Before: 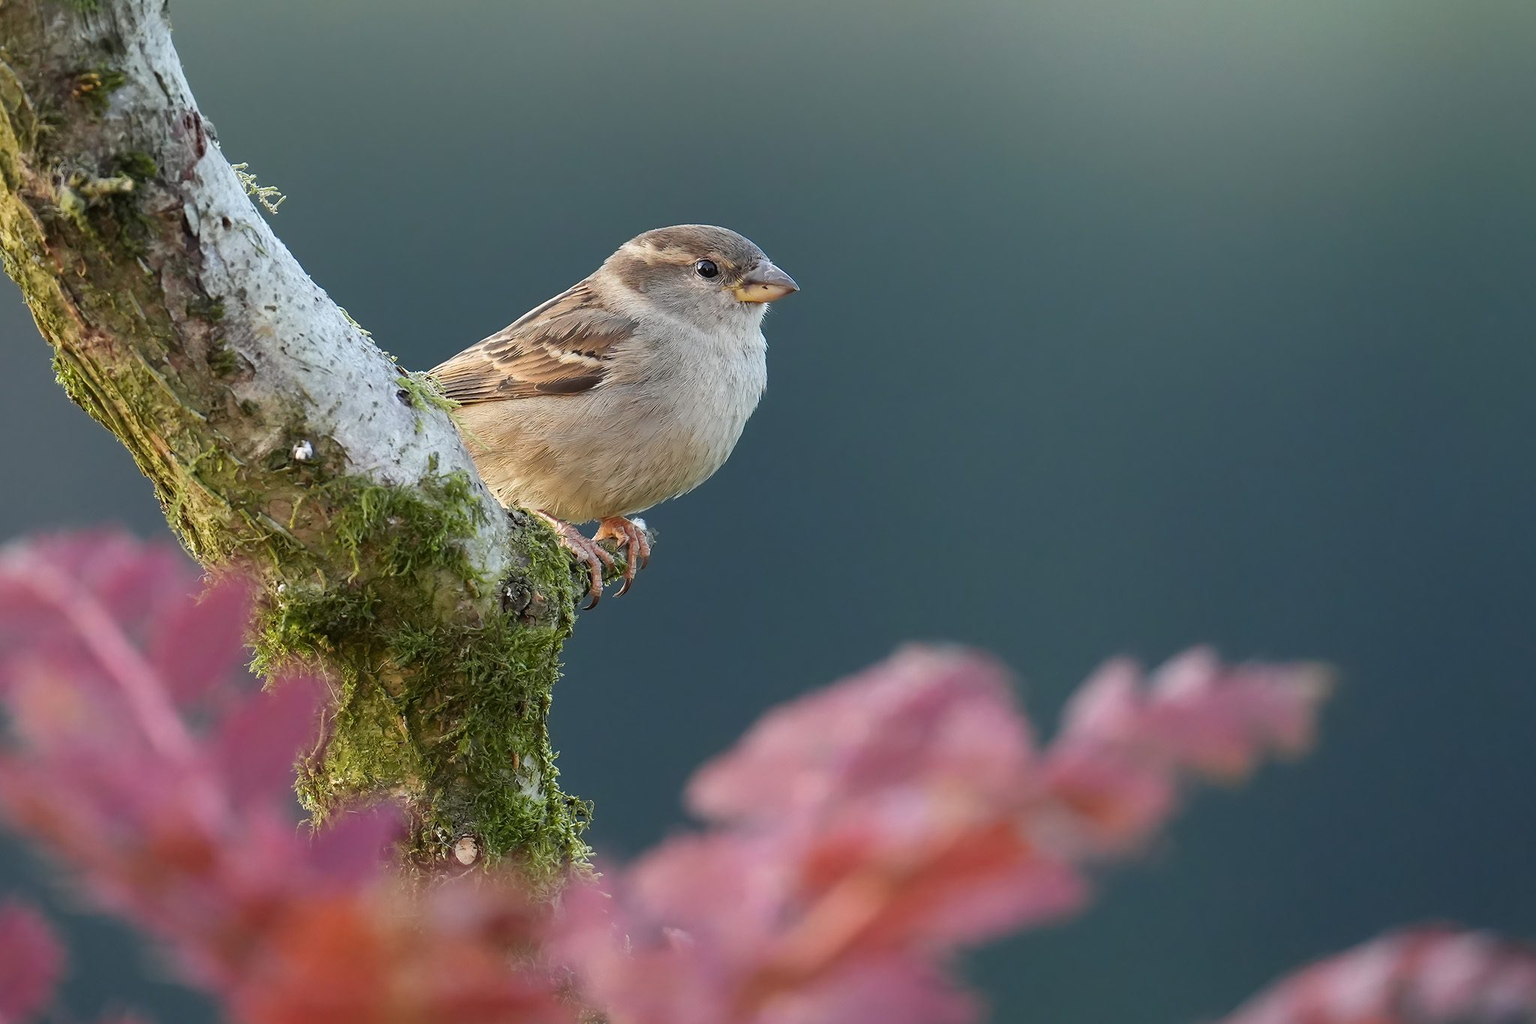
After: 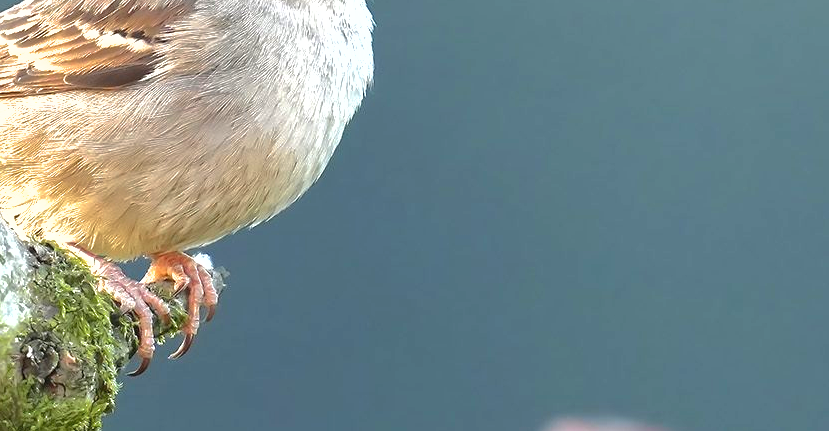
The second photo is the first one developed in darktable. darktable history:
shadows and highlights: shadows 39.31, highlights -59.81
exposure: black level correction 0, exposure 1.2 EV, compensate highlight preservation false
crop: left 31.716%, top 32.046%, right 27.797%, bottom 36.316%
